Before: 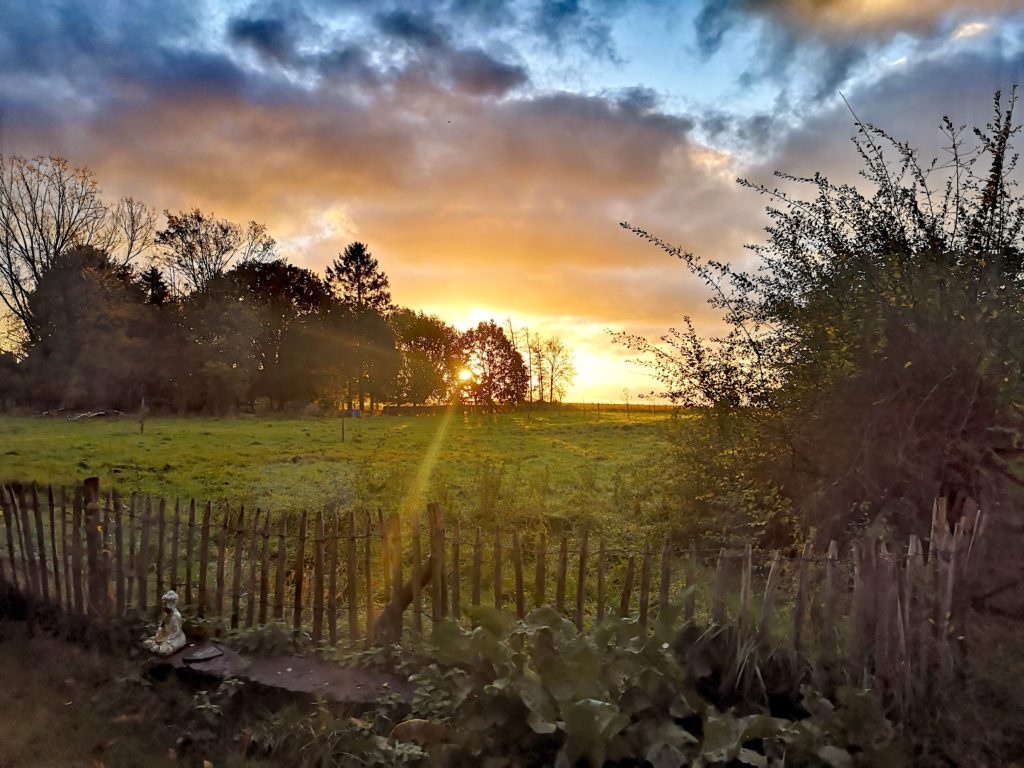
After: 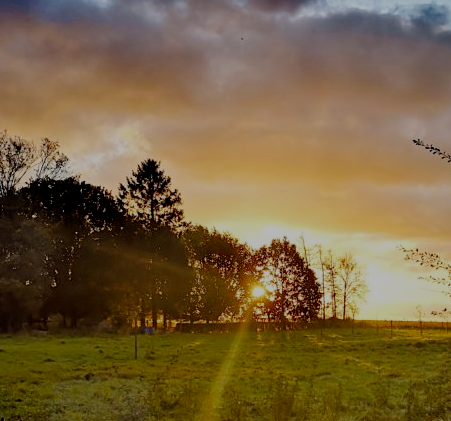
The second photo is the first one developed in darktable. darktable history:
filmic rgb: middle gray luminance 30%, black relative exposure -9 EV, white relative exposure 7 EV, threshold 6 EV, target black luminance 0%, hardness 2.94, latitude 2.04%, contrast 0.963, highlights saturation mix 5%, shadows ↔ highlights balance 12.16%, add noise in highlights 0, preserve chrominance no, color science v3 (2019), use custom middle-gray values true, iterations of high-quality reconstruction 0, contrast in highlights soft, enable highlight reconstruction true
crop: left 20.248%, top 10.86%, right 35.675%, bottom 34.321%
